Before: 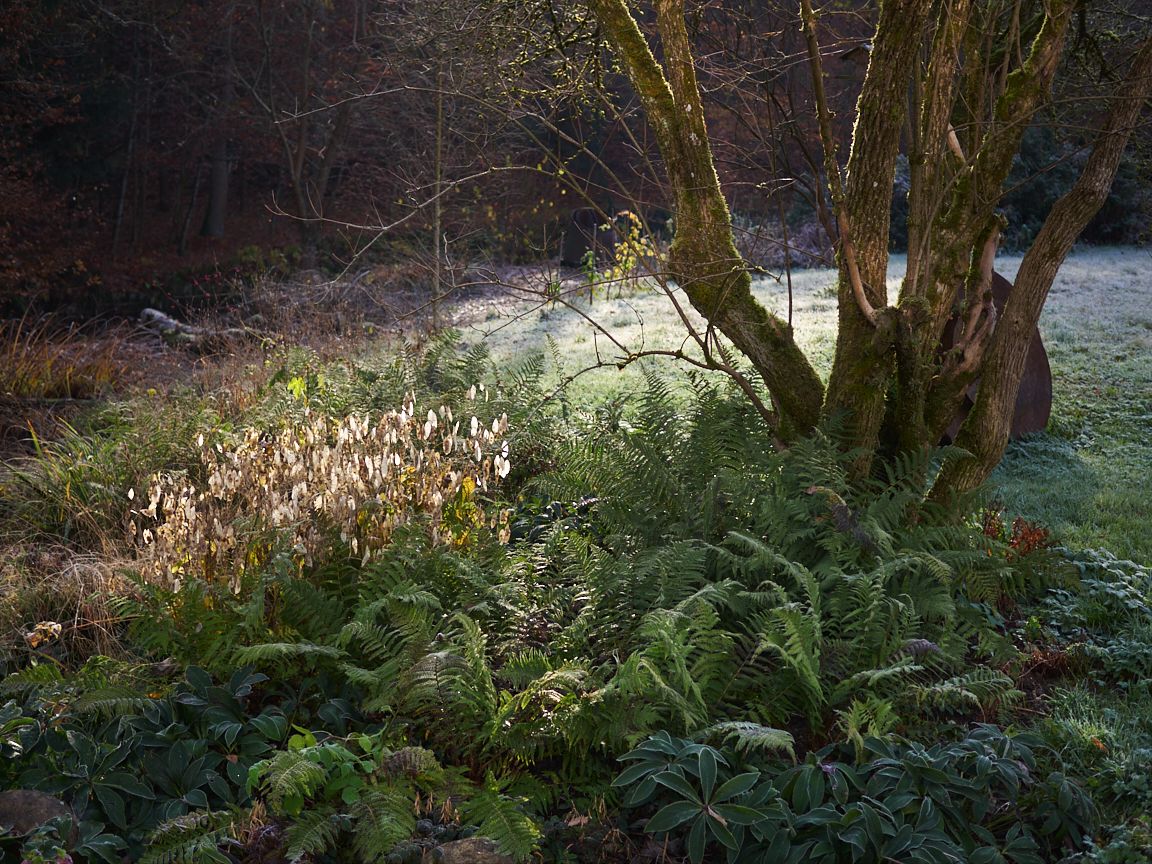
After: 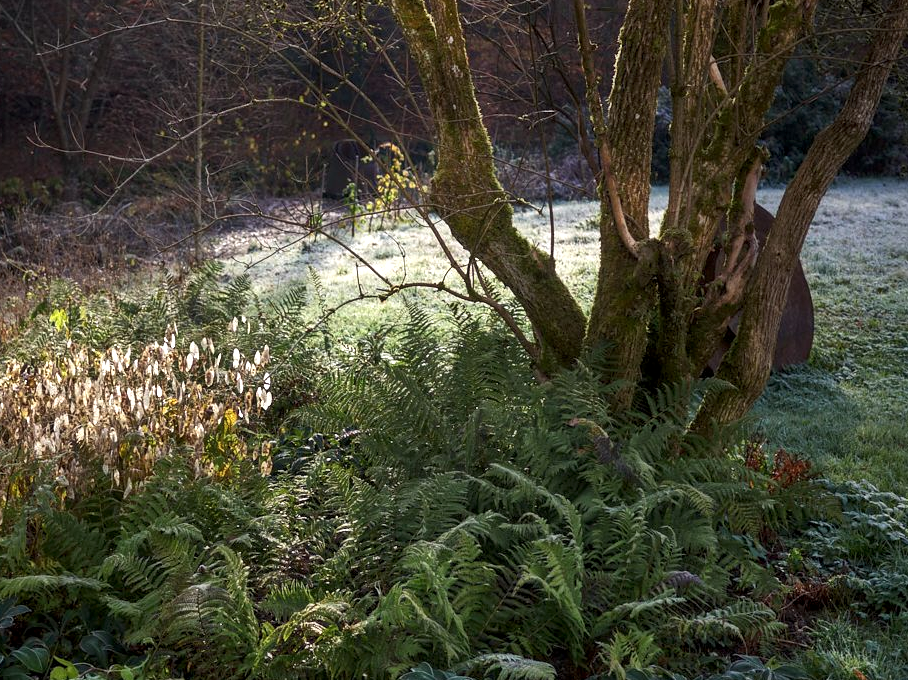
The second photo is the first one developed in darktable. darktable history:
crop and rotate: left 20.74%, top 7.912%, right 0.375%, bottom 13.378%
tone equalizer: -8 EV -0.001 EV, -7 EV 0.001 EV, -6 EV -0.002 EV, -5 EV -0.003 EV, -4 EV -0.062 EV, -3 EV -0.222 EV, -2 EV -0.267 EV, -1 EV 0.105 EV, +0 EV 0.303 EV
local contrast: detail 130%
